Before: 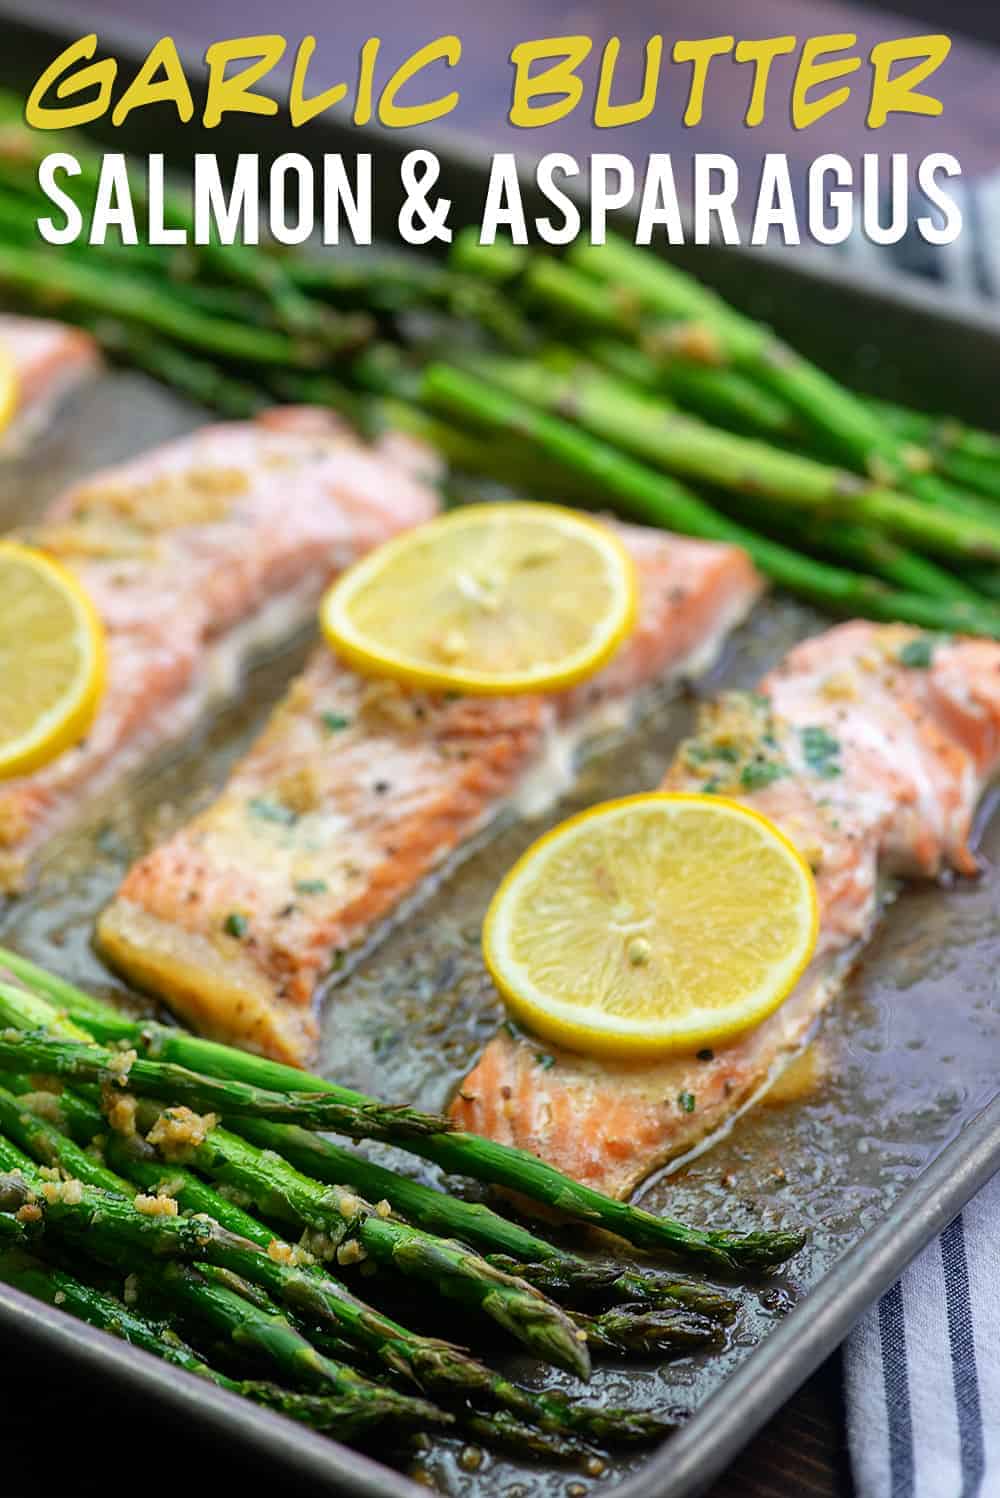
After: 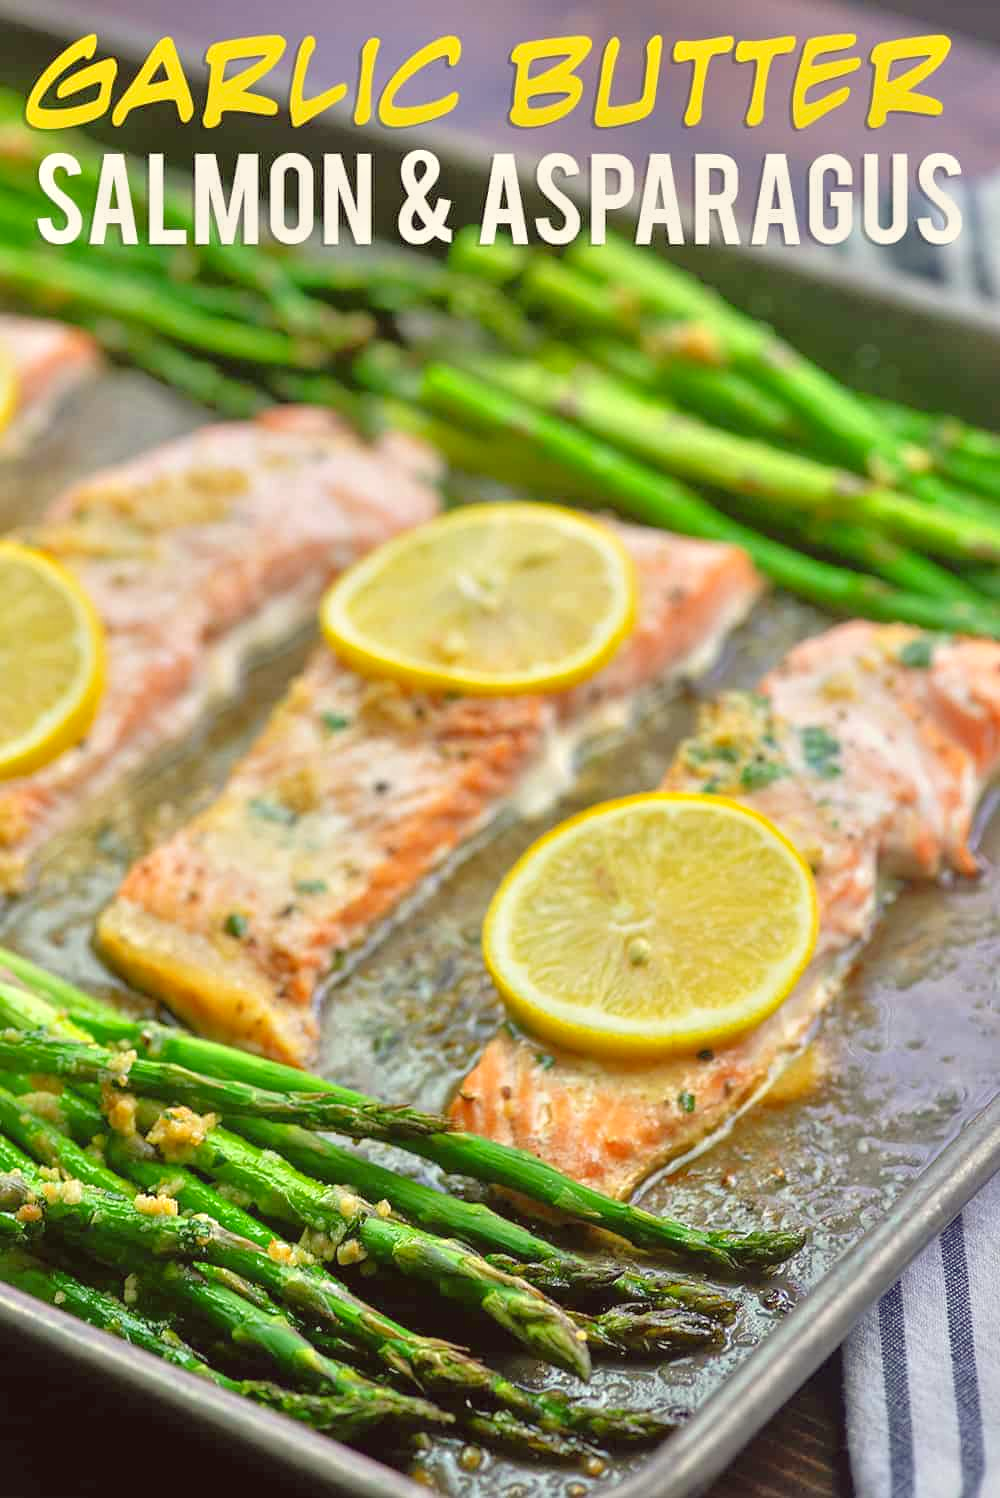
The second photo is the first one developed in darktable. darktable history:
tone equalizer: -8 EV 2 EV, -7 EV 2 EV, -6 EV 2 EV, -5 EV 2 EV, -4 EV 2 EV, -3 EV 1.5 EV, -2 EV 1 EV, -1 EV 0.5 EV
color balance: lift [1.005, 1.002, 0.998, 0.998], gamma [1, 1.021, 1.02, 0.979], gain [0.923, 1.066, 1.056, 0.934]
